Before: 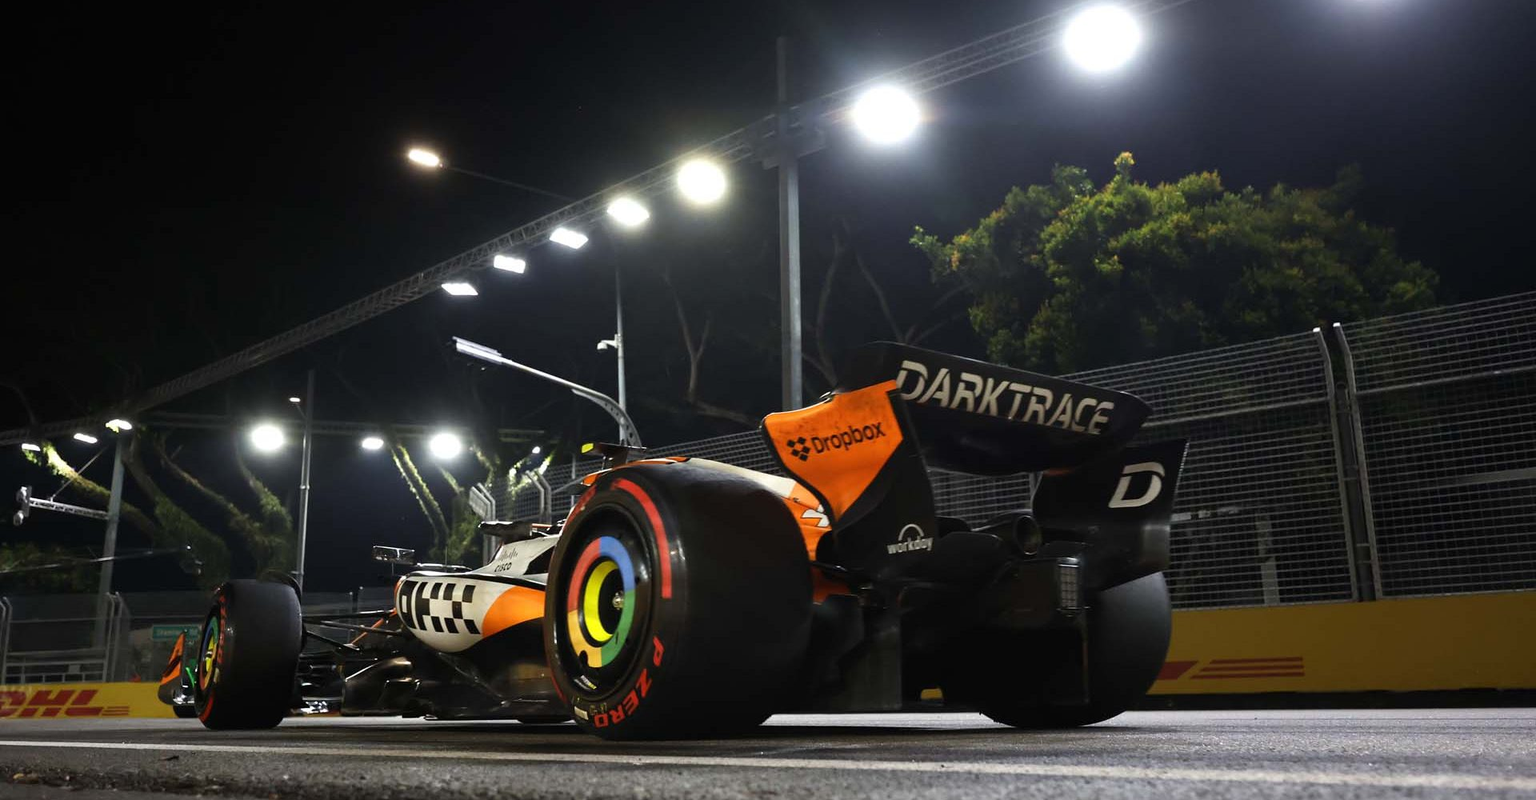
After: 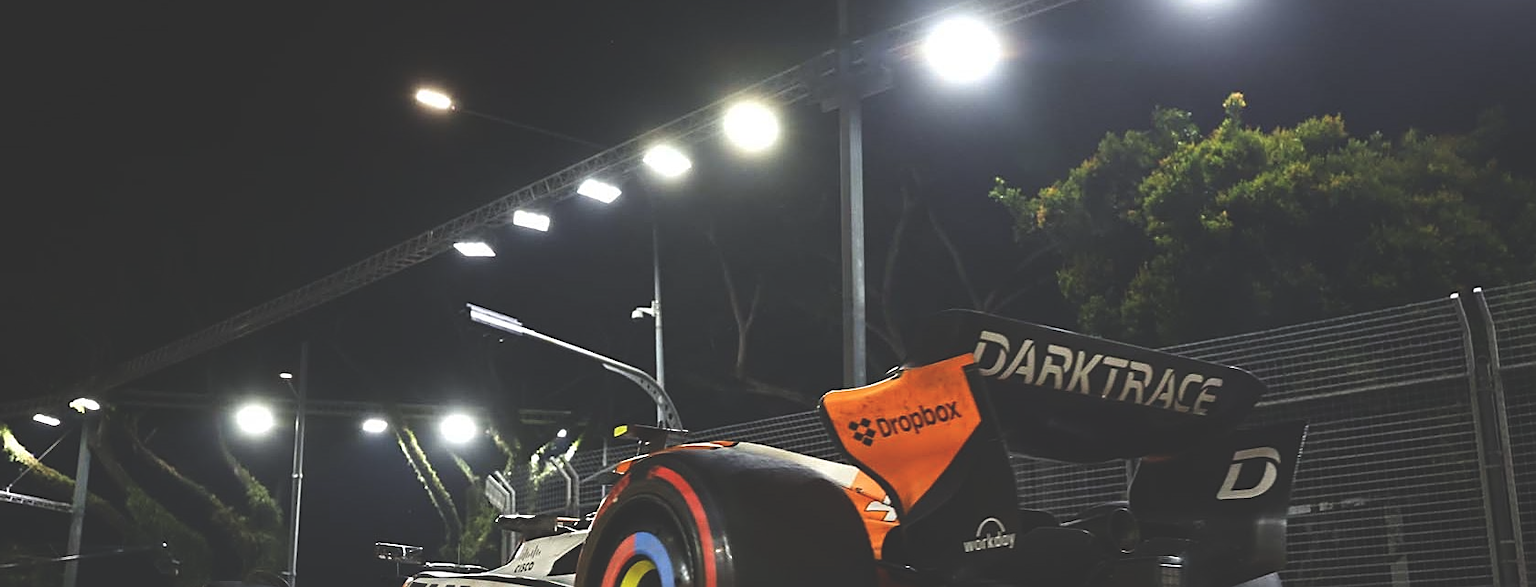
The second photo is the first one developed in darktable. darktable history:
exposure: black level correction -0.027, compensate highlight preservation false
sharpen: on, module defaults
crop: left 2.917%, top 8.918%, right 9.618%, bottom 26.855%
